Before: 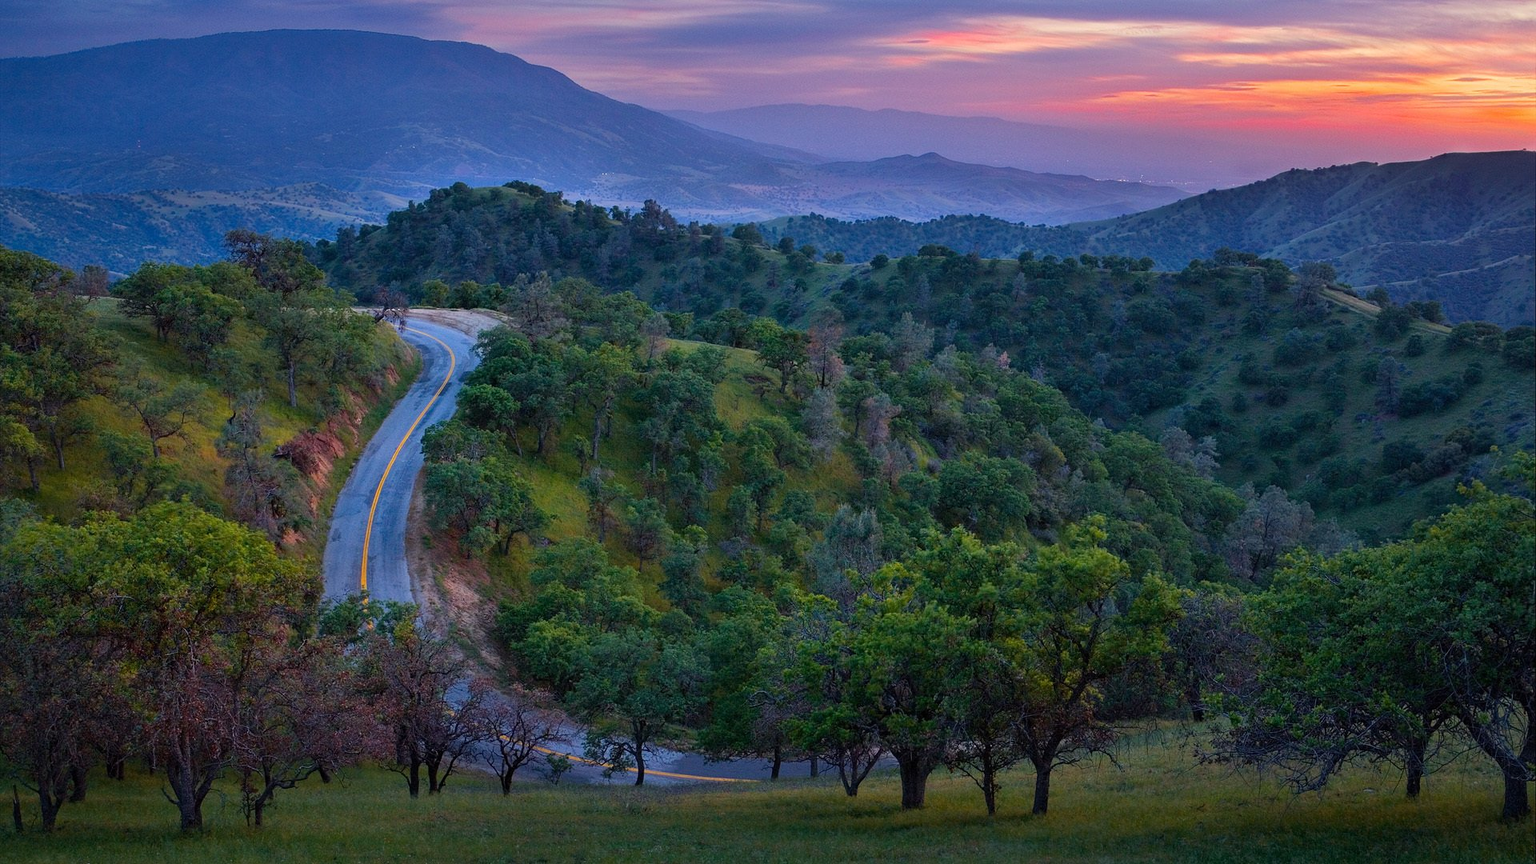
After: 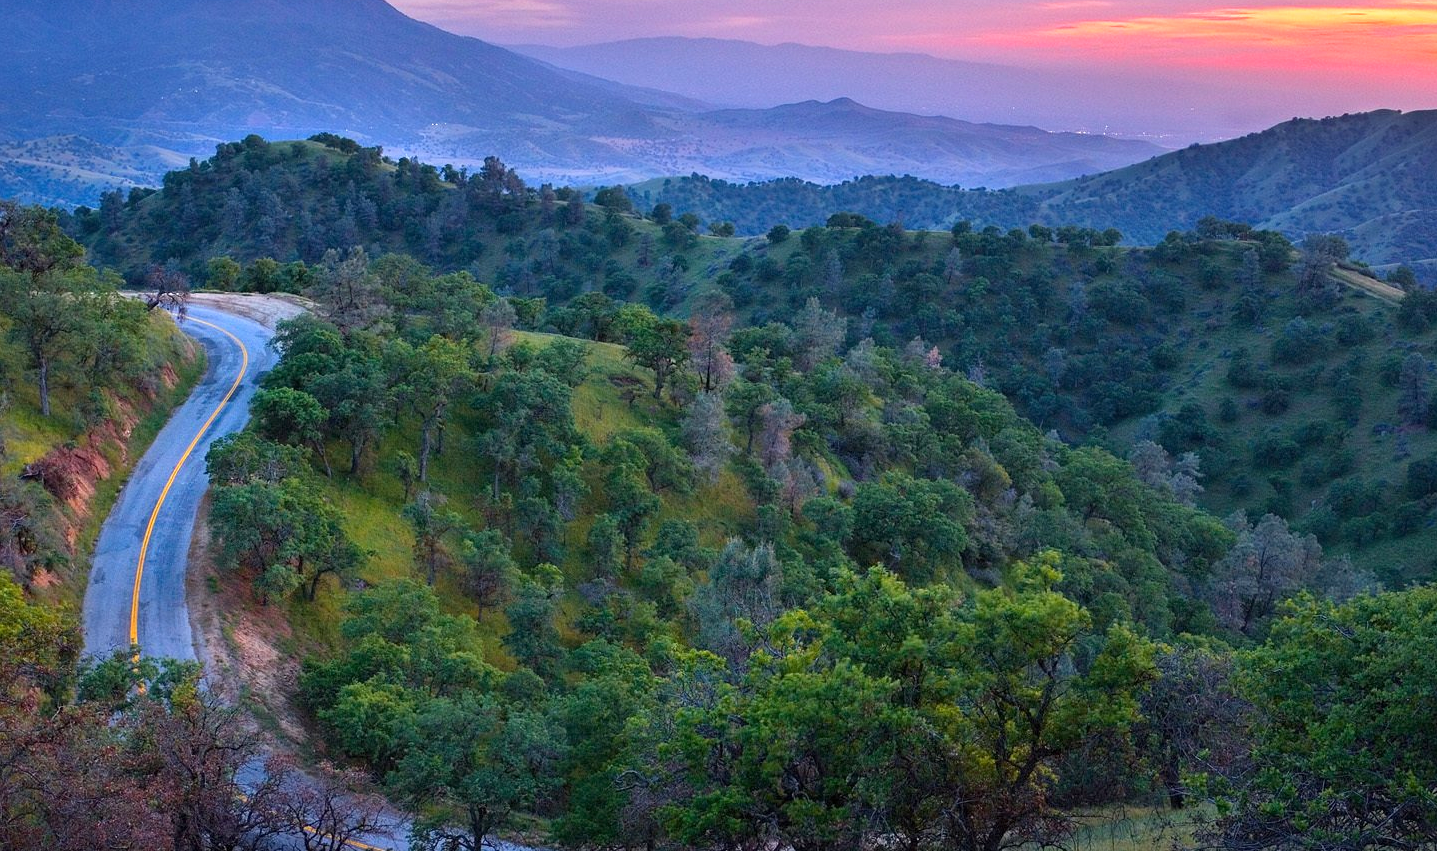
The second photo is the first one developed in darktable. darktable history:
exposure: exposure 0.64 EV, compensate highlight preservation false
crop: left 16.768%, top 8.653%, right 8.362%, bottom 12.485%
